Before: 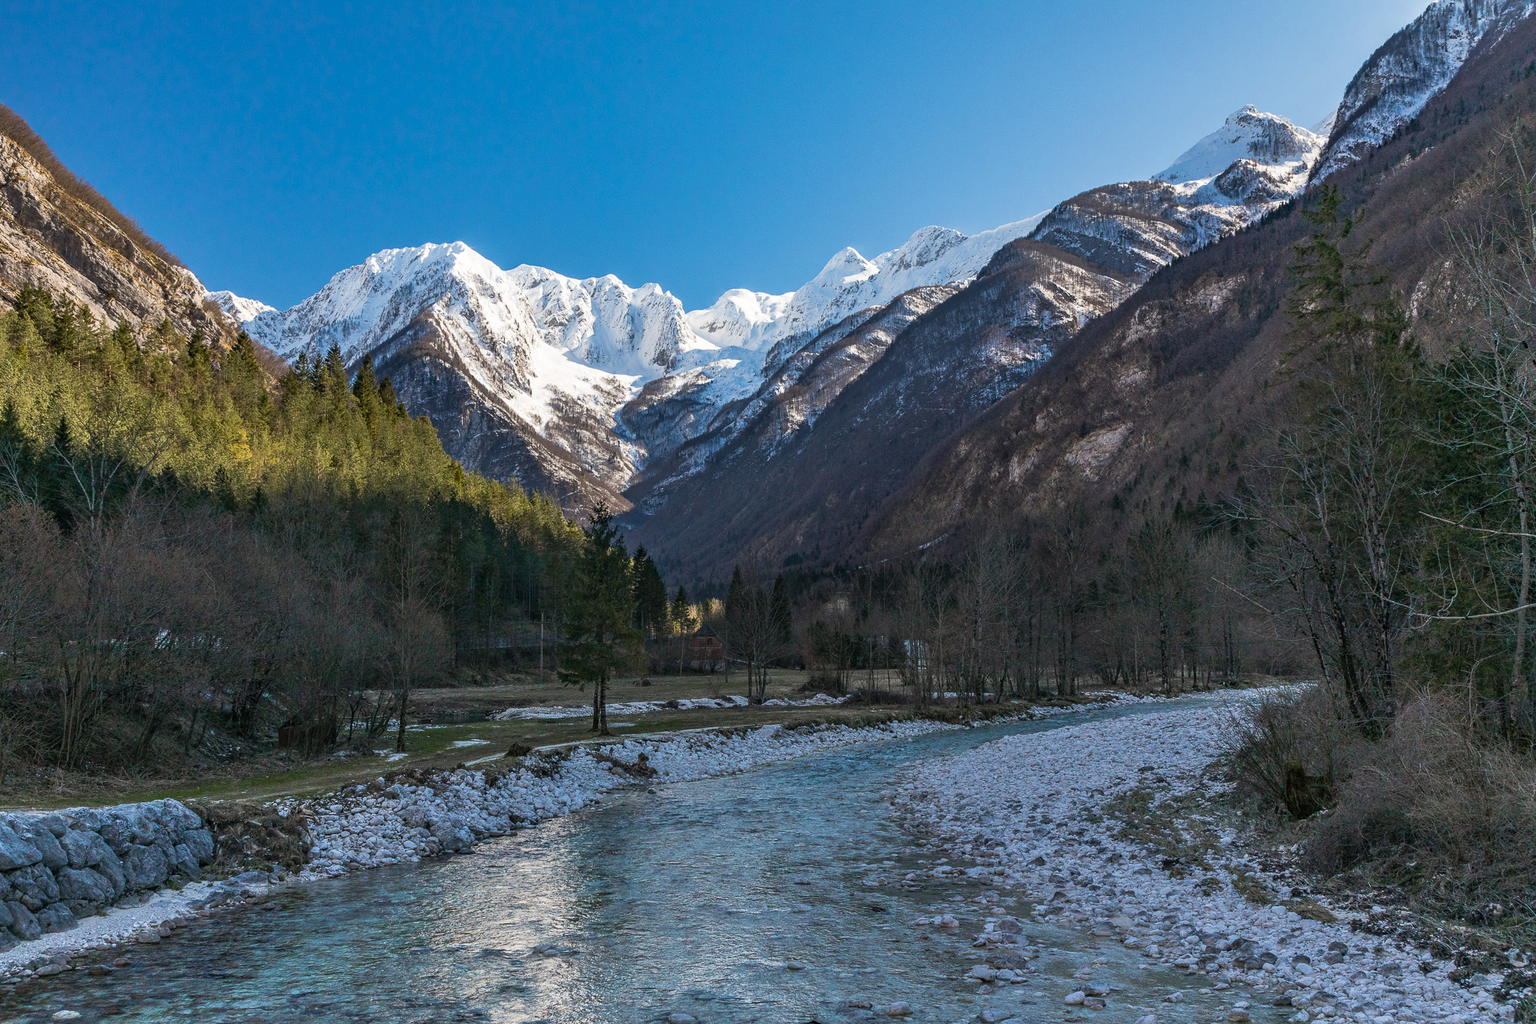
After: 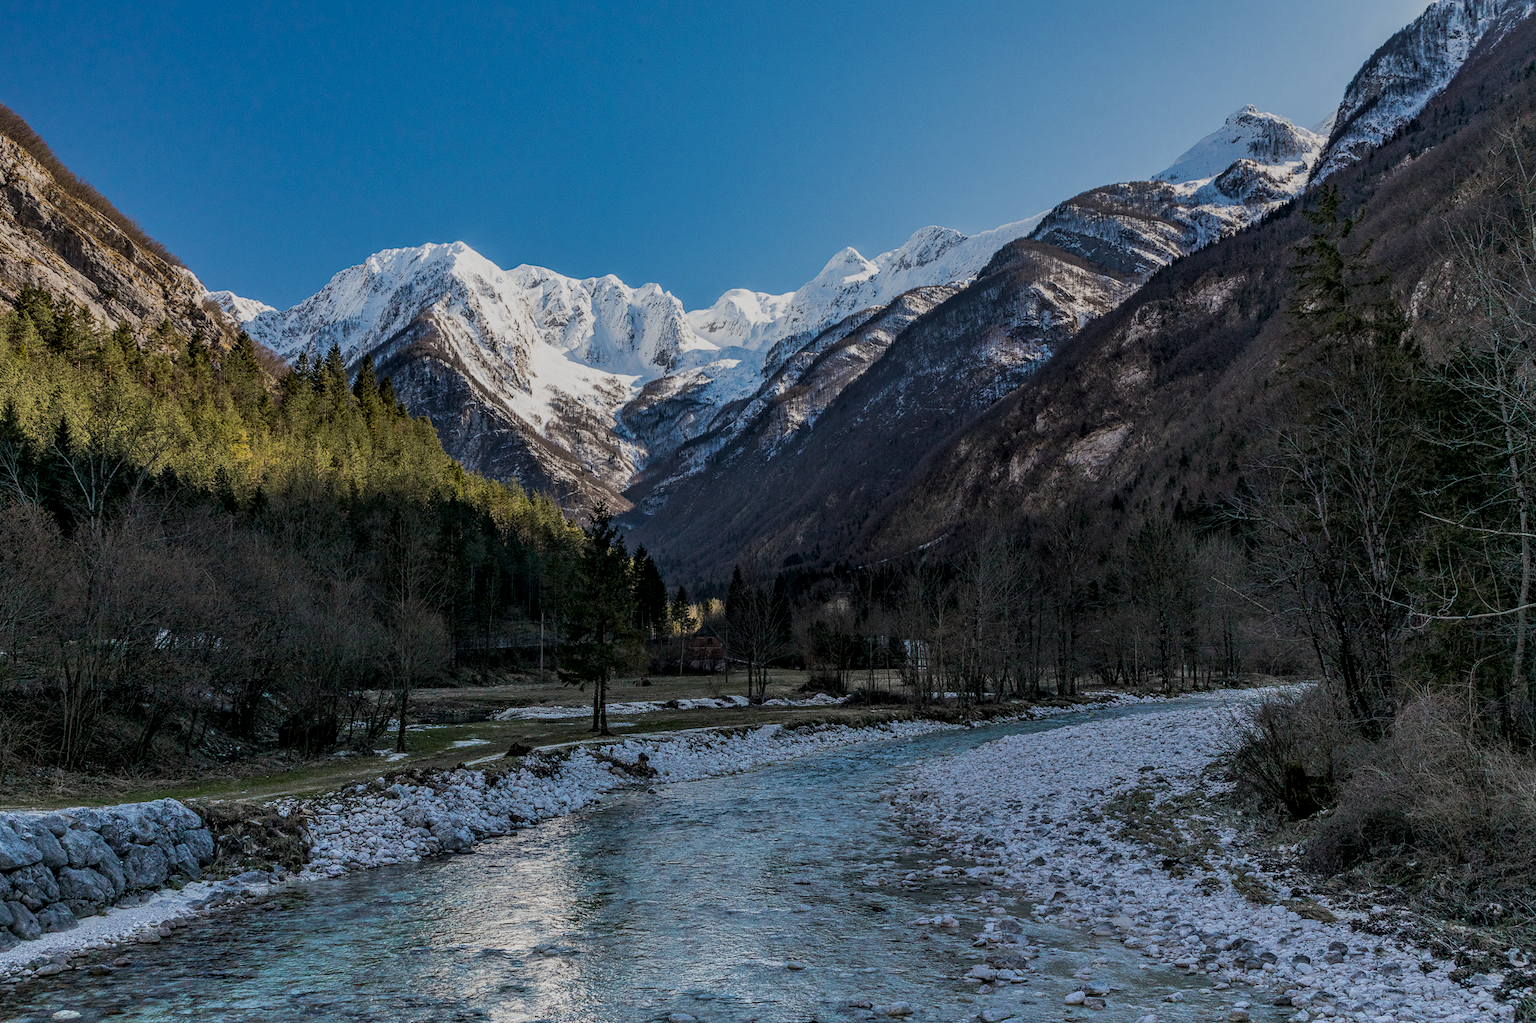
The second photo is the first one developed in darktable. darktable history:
filmic rgb: black relative exposure -8.15 EV, white relative exposure 3.76 EV, hardness 4.46
local contrast: on, module defaults
graduated density: rotation 5.63°, offset 76.9
